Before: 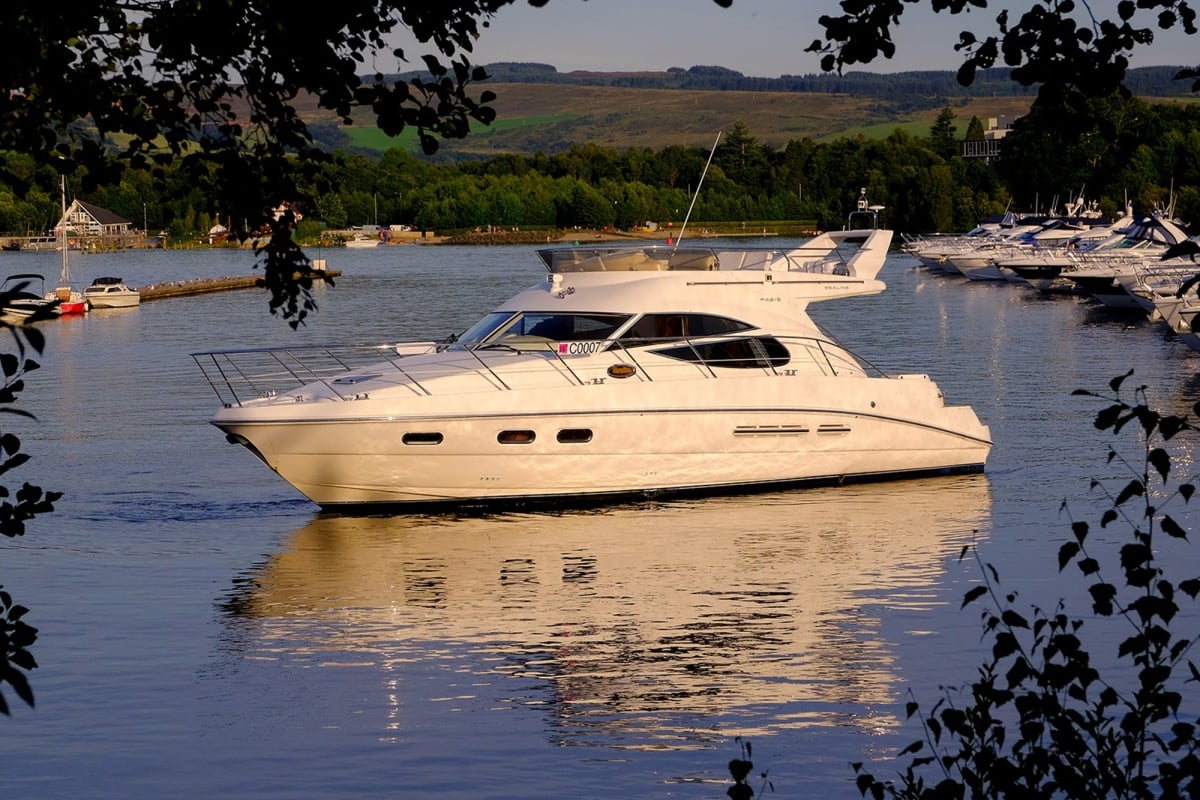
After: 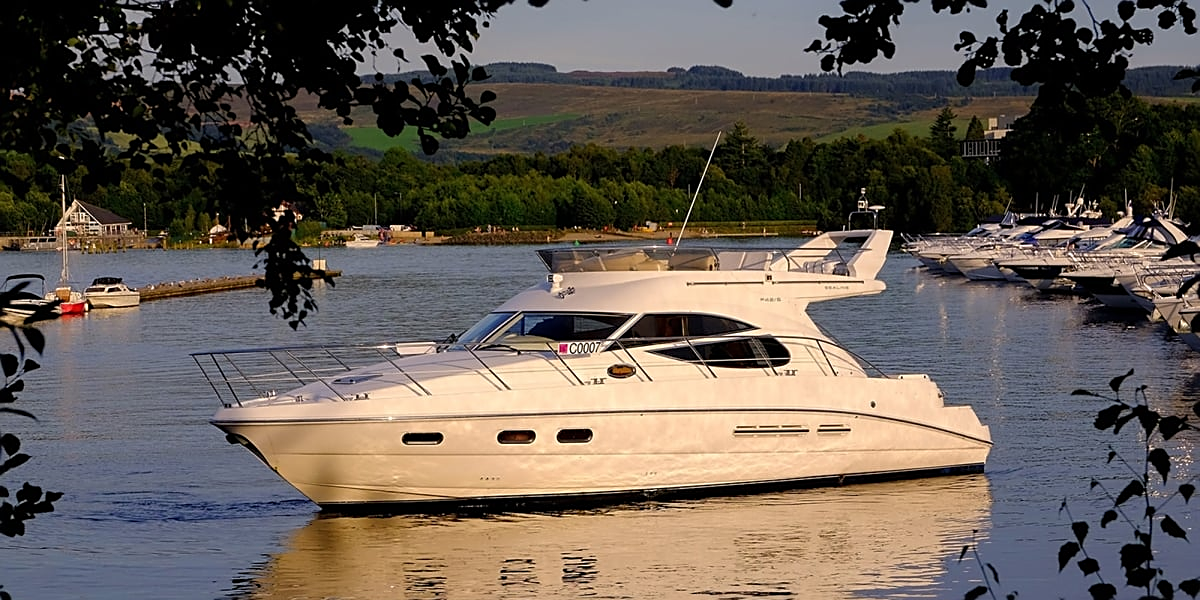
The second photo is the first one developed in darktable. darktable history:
crop: bottom 24.988%
sharpen: on, module defaults
